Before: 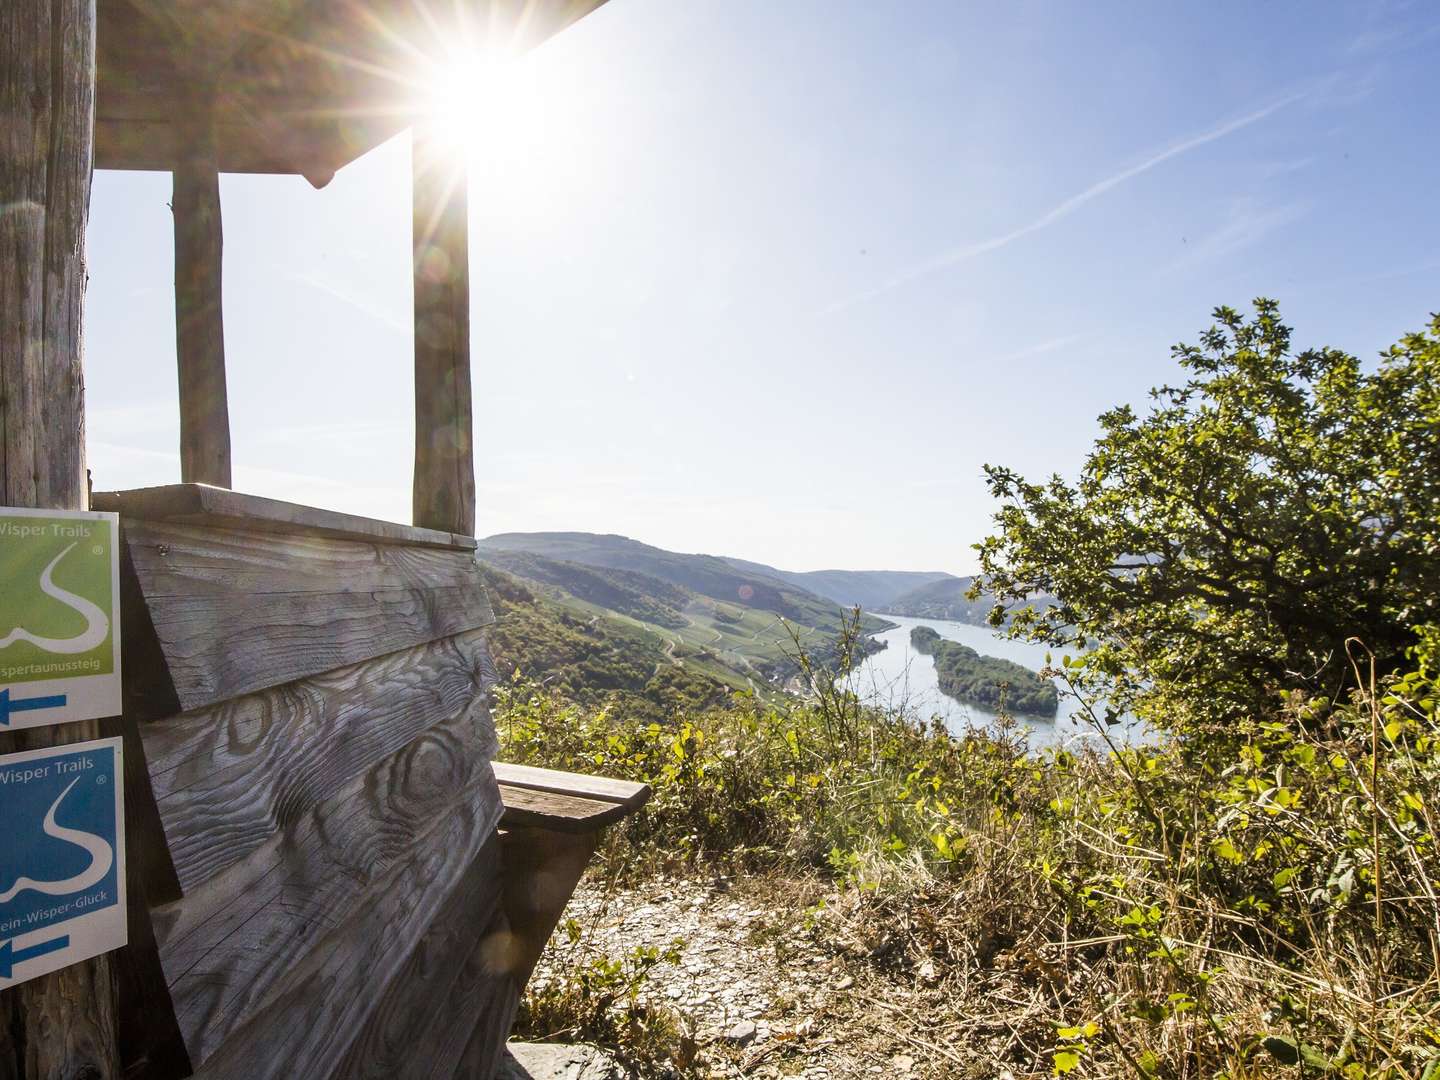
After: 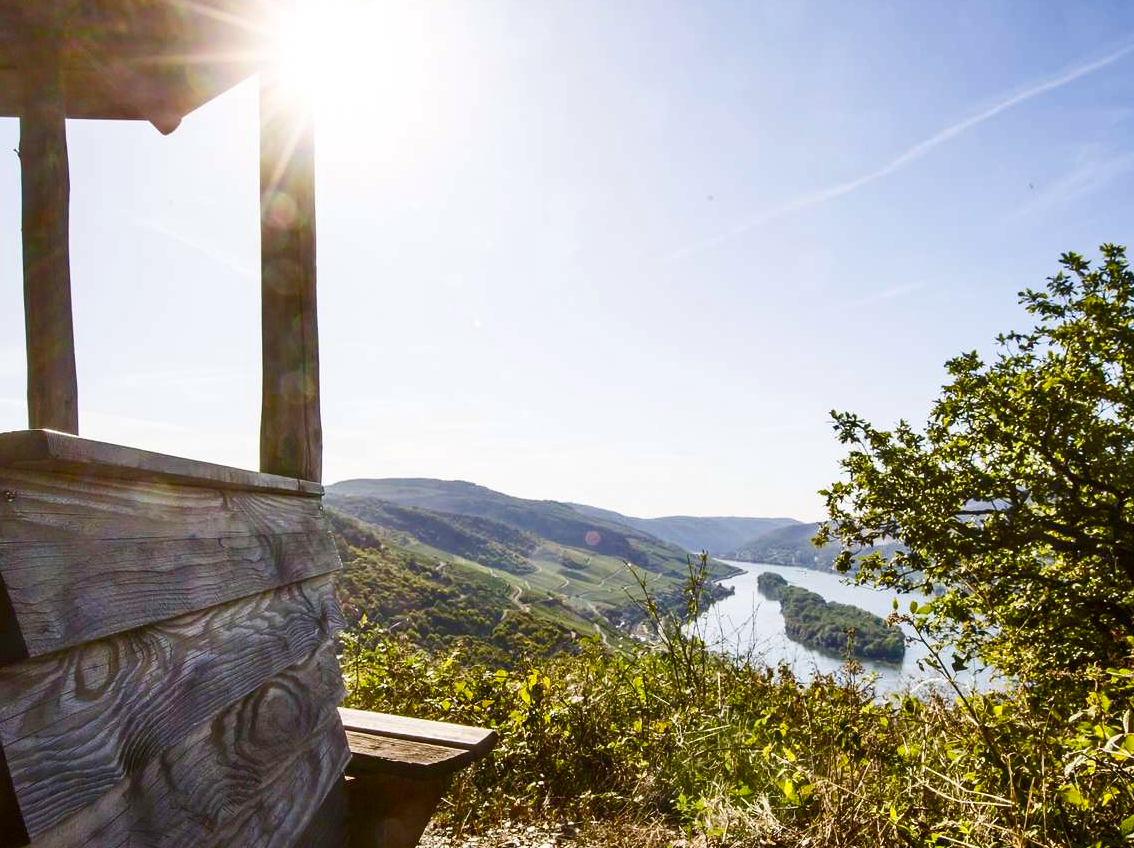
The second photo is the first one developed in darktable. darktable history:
tone curve: curves: ch0 [(0, 0) (0.003, 0.003) (0.011, 0.015) (0.025, 0.031) (0.044, 0.056) (0.069, 0.083) (0.1, 0.113) (0.136, 0.145) (0.177, 0.184) (0.224, 0.225) (0.277, 0.275) (0.335, 0.327) (0.399, 0.385) (0.468, 0.447) (0.543, 0.528) (0.623, 0.611) (0.709, 0.703) (0.801, 0.802) (0.898, 0.902) (1, 1)], color space Lab, independent channels, preserve colors none
crop and rotate: left 10.679%, top 5.071%, right 10.505%, bottom 16.342%
tone equalizer: edges refinement/feathering 500, mask exposure compensation -1.57 EV, preserve details no
contrast brightness saturation: contrast 0.127, brightness -0.055, saturation 0.161
color balance rgb: highlights gain › chroma 0.142%, highlights gain › hue 330.99°, perceptual saturation grading › global saturation 9.526%, perceptual saturation grading › highlights -13.622%, perceptual saturation grading › mid-tones 14.792%, perceptual saturation grading › shadows 23.289%, global vibrance 6.785%, saturation formula JzAzBz (2021)
